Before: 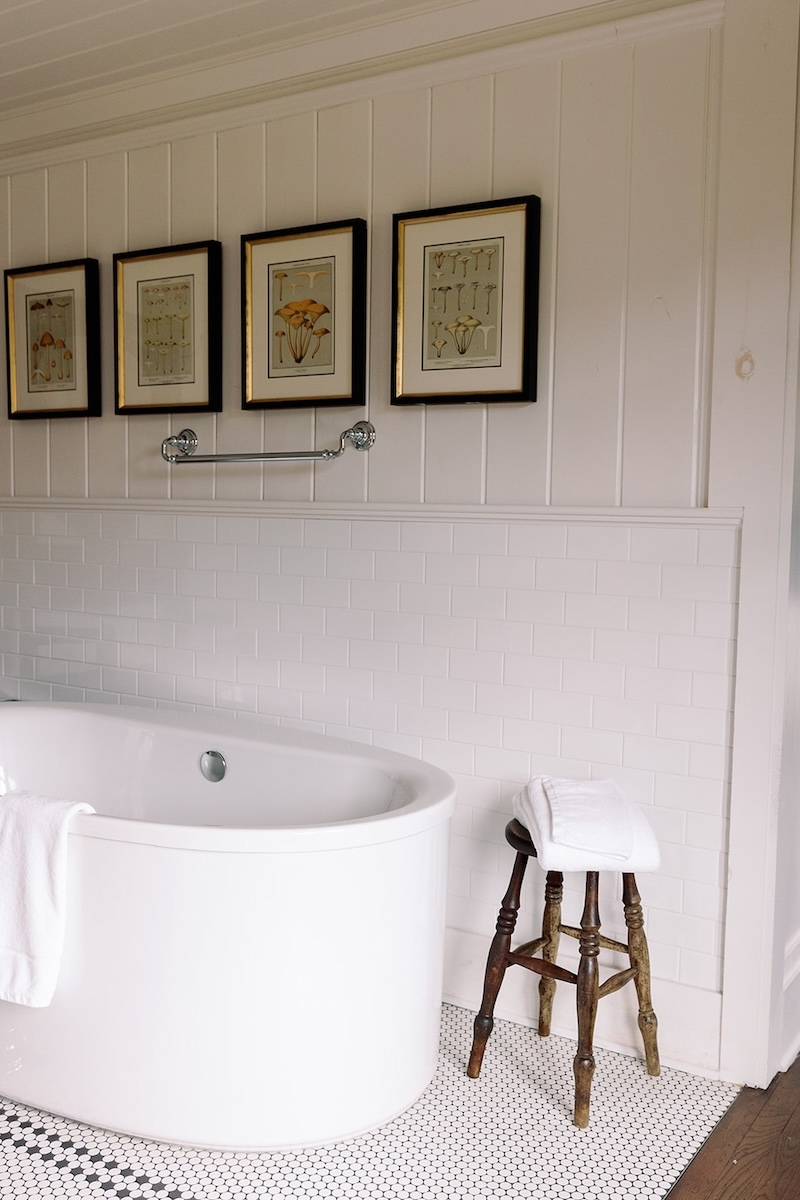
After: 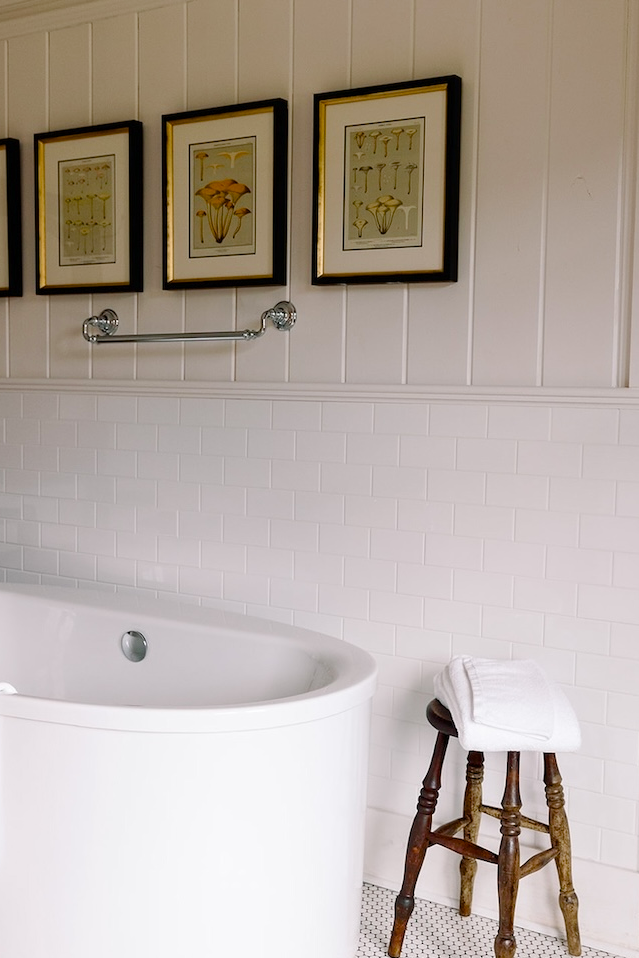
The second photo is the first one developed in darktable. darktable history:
crop and rotate: left 10.071%, top 10.071%, right 10.02%, bottom 10.02%
color balance rgb: perceptual saturation grading › global saturation 20%, perceptual saturation grading › highlights -25%, perceptual saturation grading › shadows 50%
